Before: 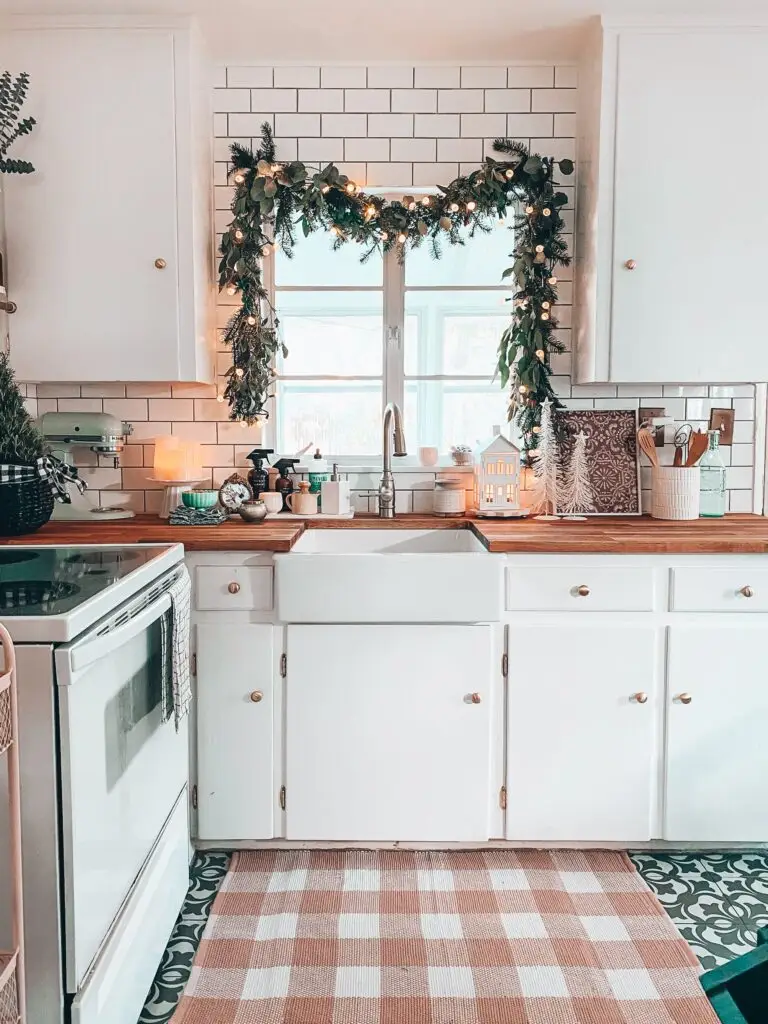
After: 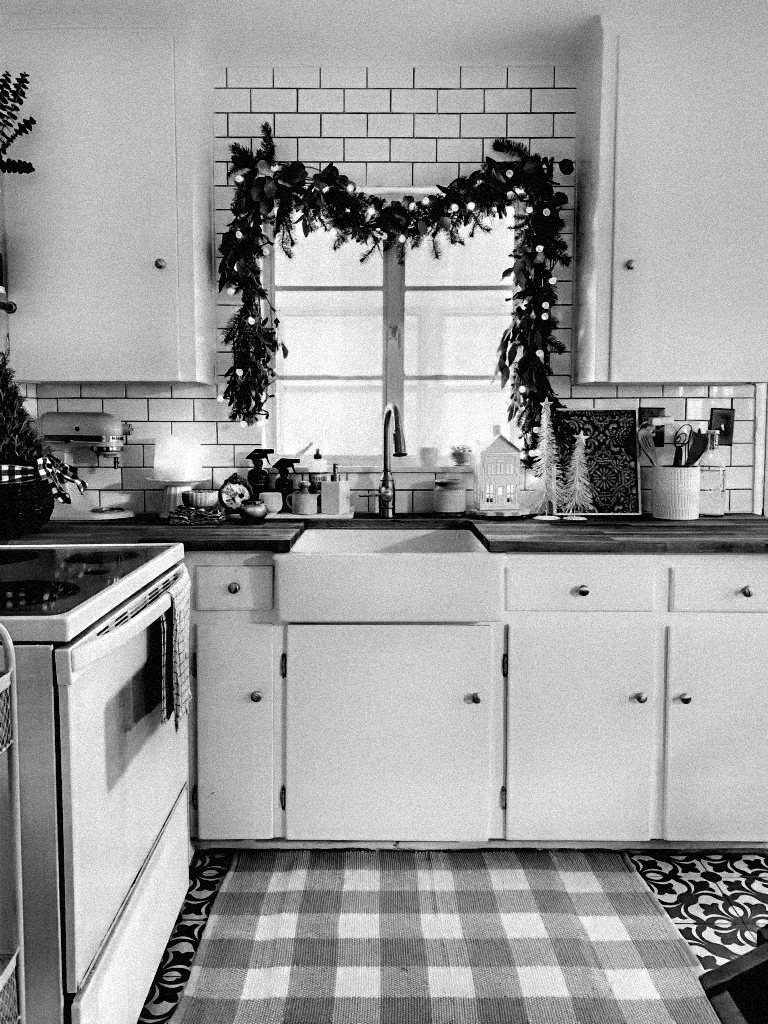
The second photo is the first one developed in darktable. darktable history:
monochrome: a 79.32, b 81.83, size 1.1
contrast equalizer: y [[0.783, 0.666, 0.575, 0.77, 0.556, 0.501], [0.5 ×6], [0.5 ×6], [0, 0.02, 0.272, 0.399, 0.062, 0], [0 ×6]]
grain: strength 35%, mid-tones bias 0%
levels: levels [0.052, 0.496, 0.908]
